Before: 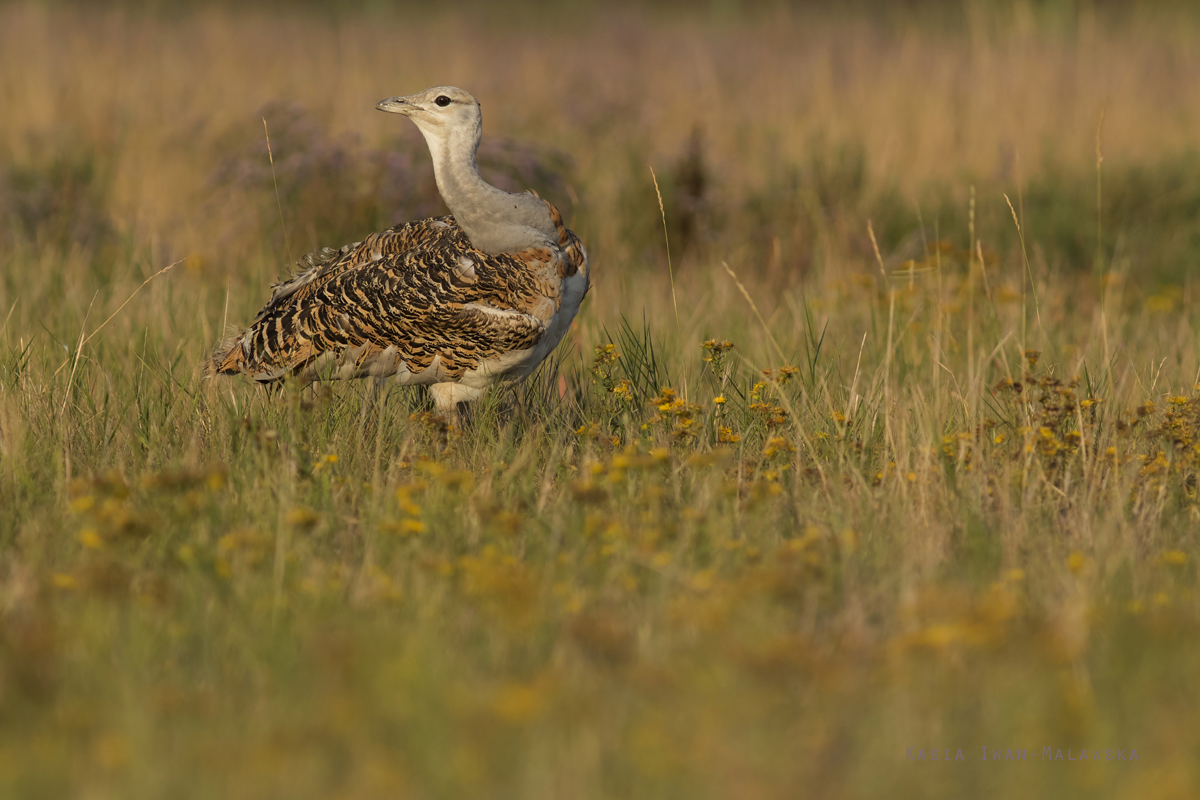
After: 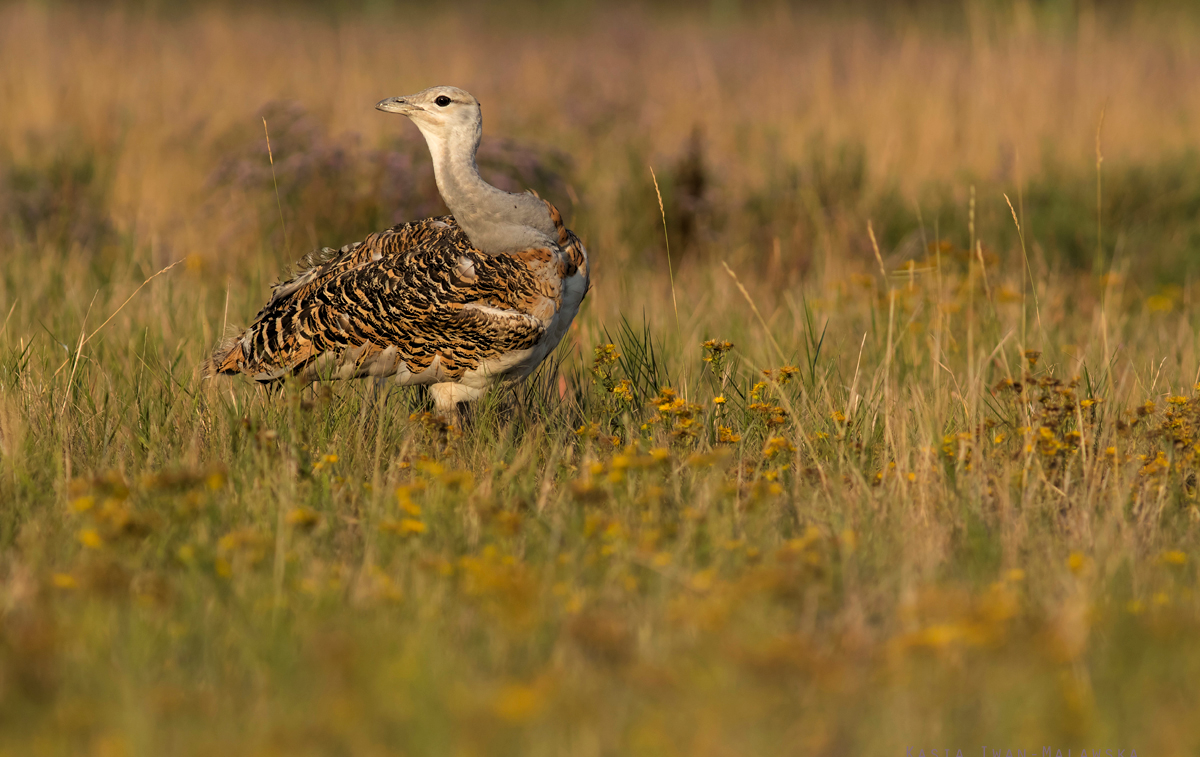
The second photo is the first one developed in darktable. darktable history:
crop and rotate: top 0.001%, bottom 5.29%
levels: levels [0.062, 0.494, 0.925]
